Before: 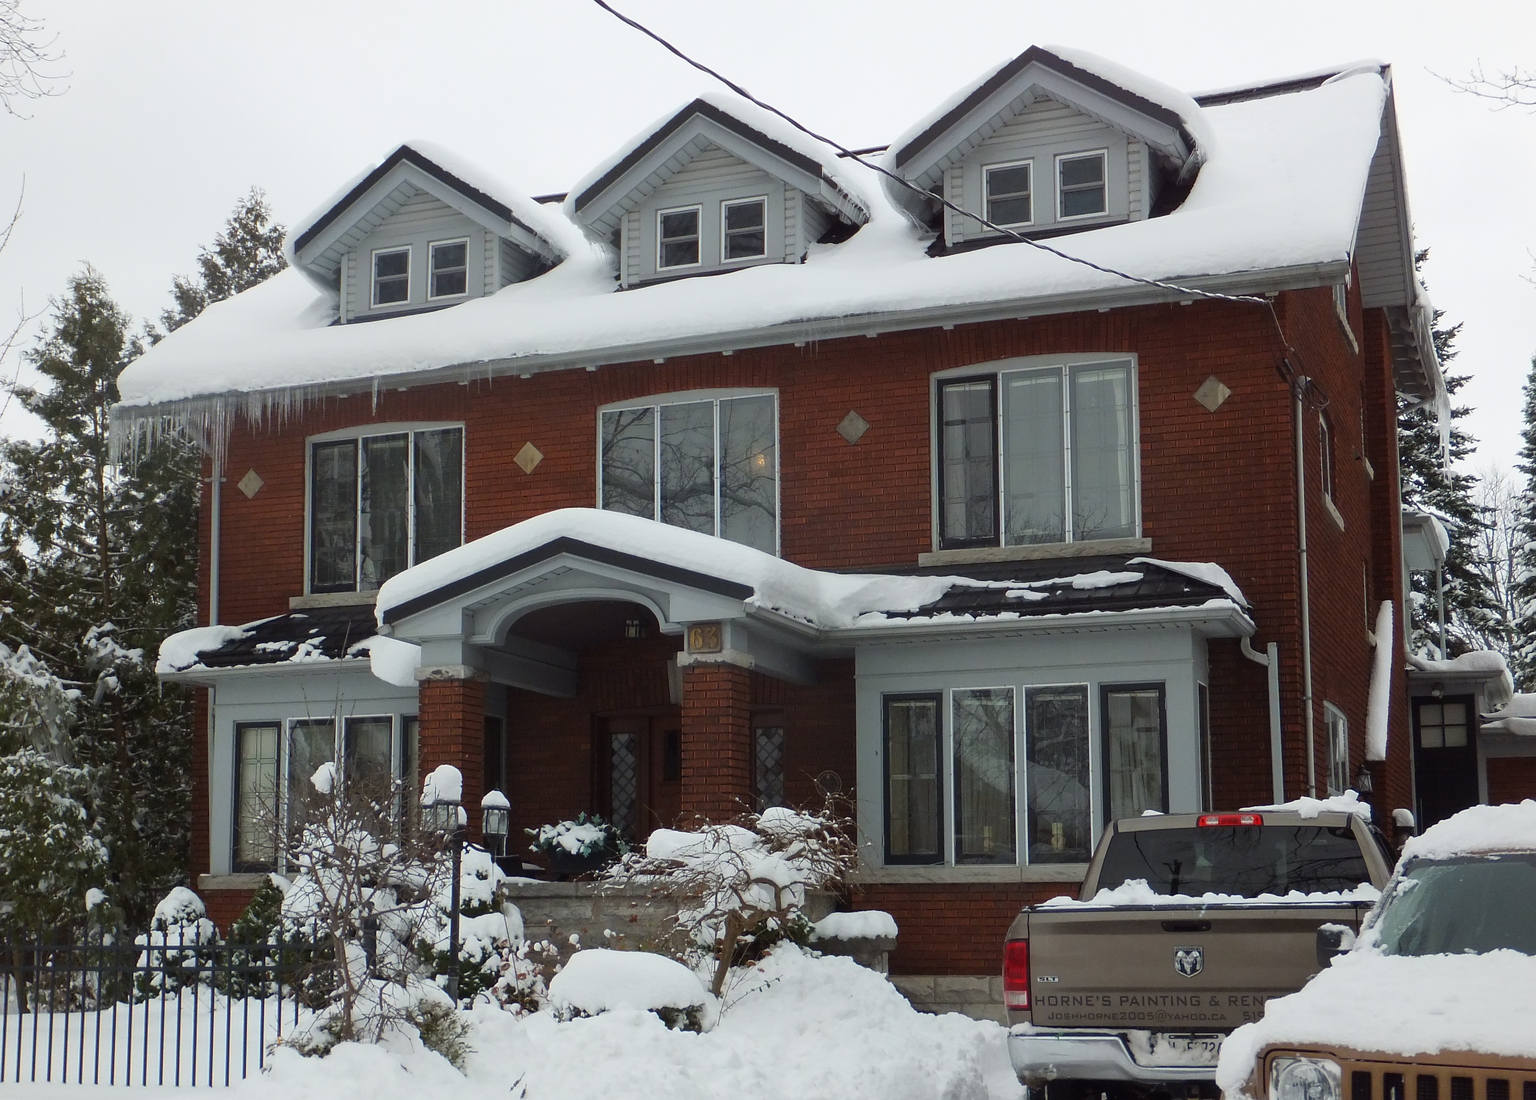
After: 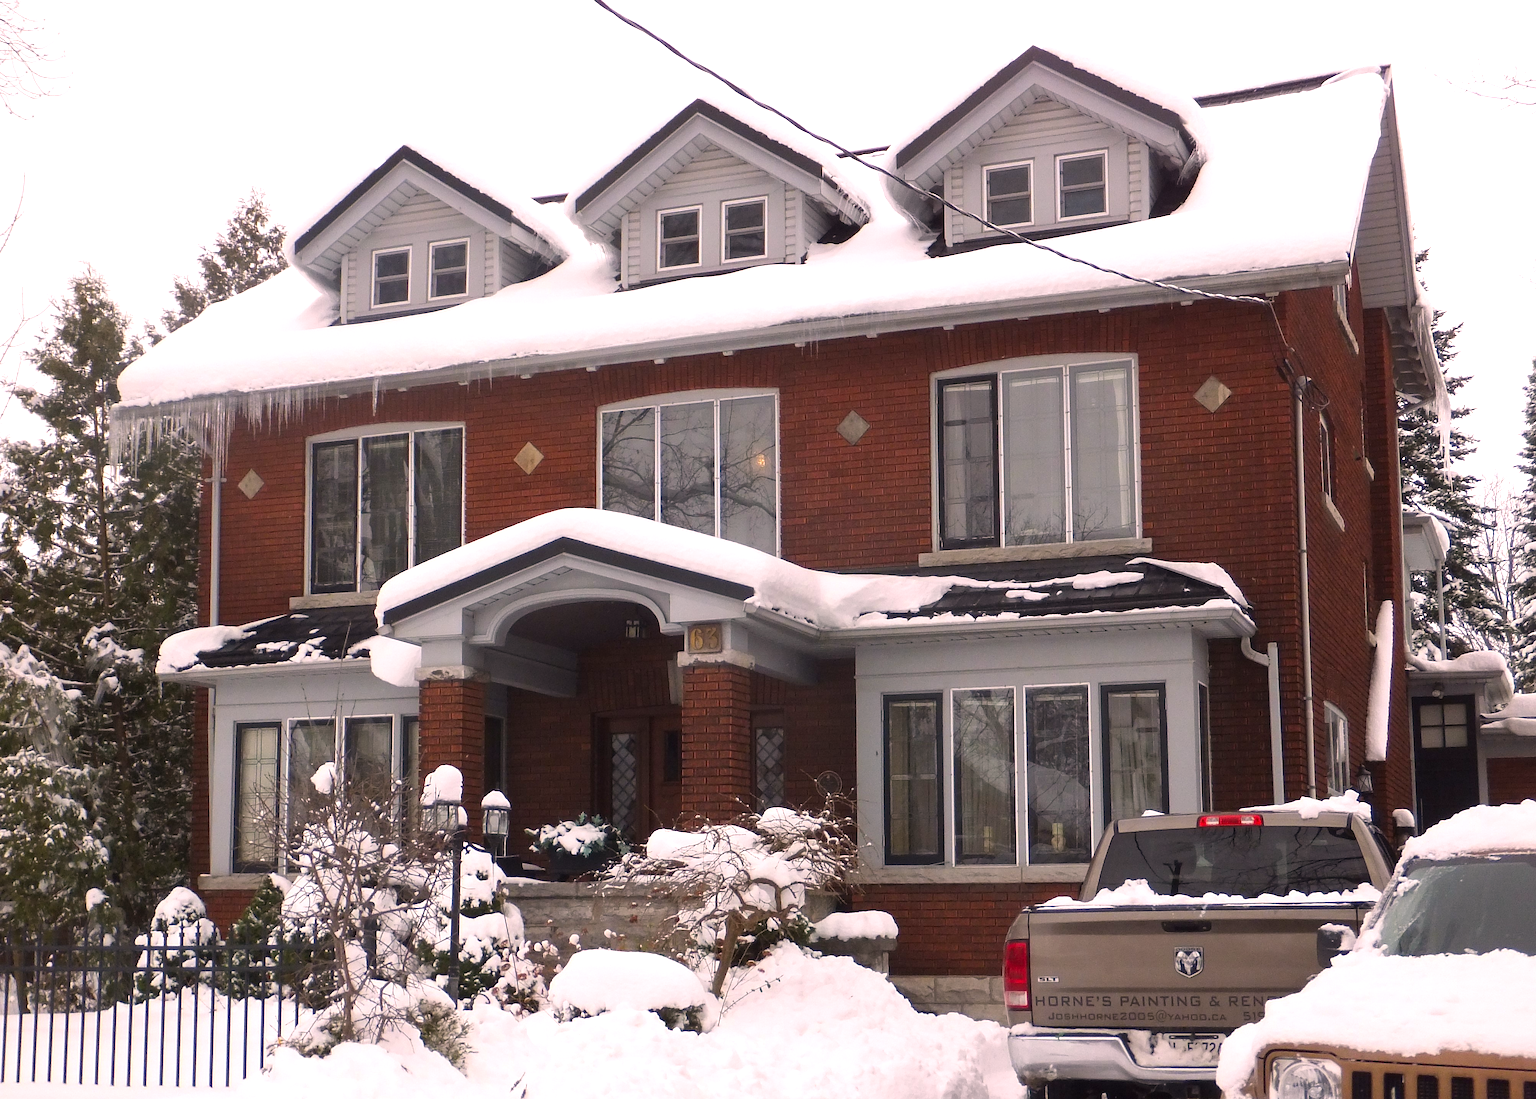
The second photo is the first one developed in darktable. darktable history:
color correction: highlights a* 14.52, highlights b* 4.84
exposure: exposure 0.661 EV, compensate highlight preservation false
